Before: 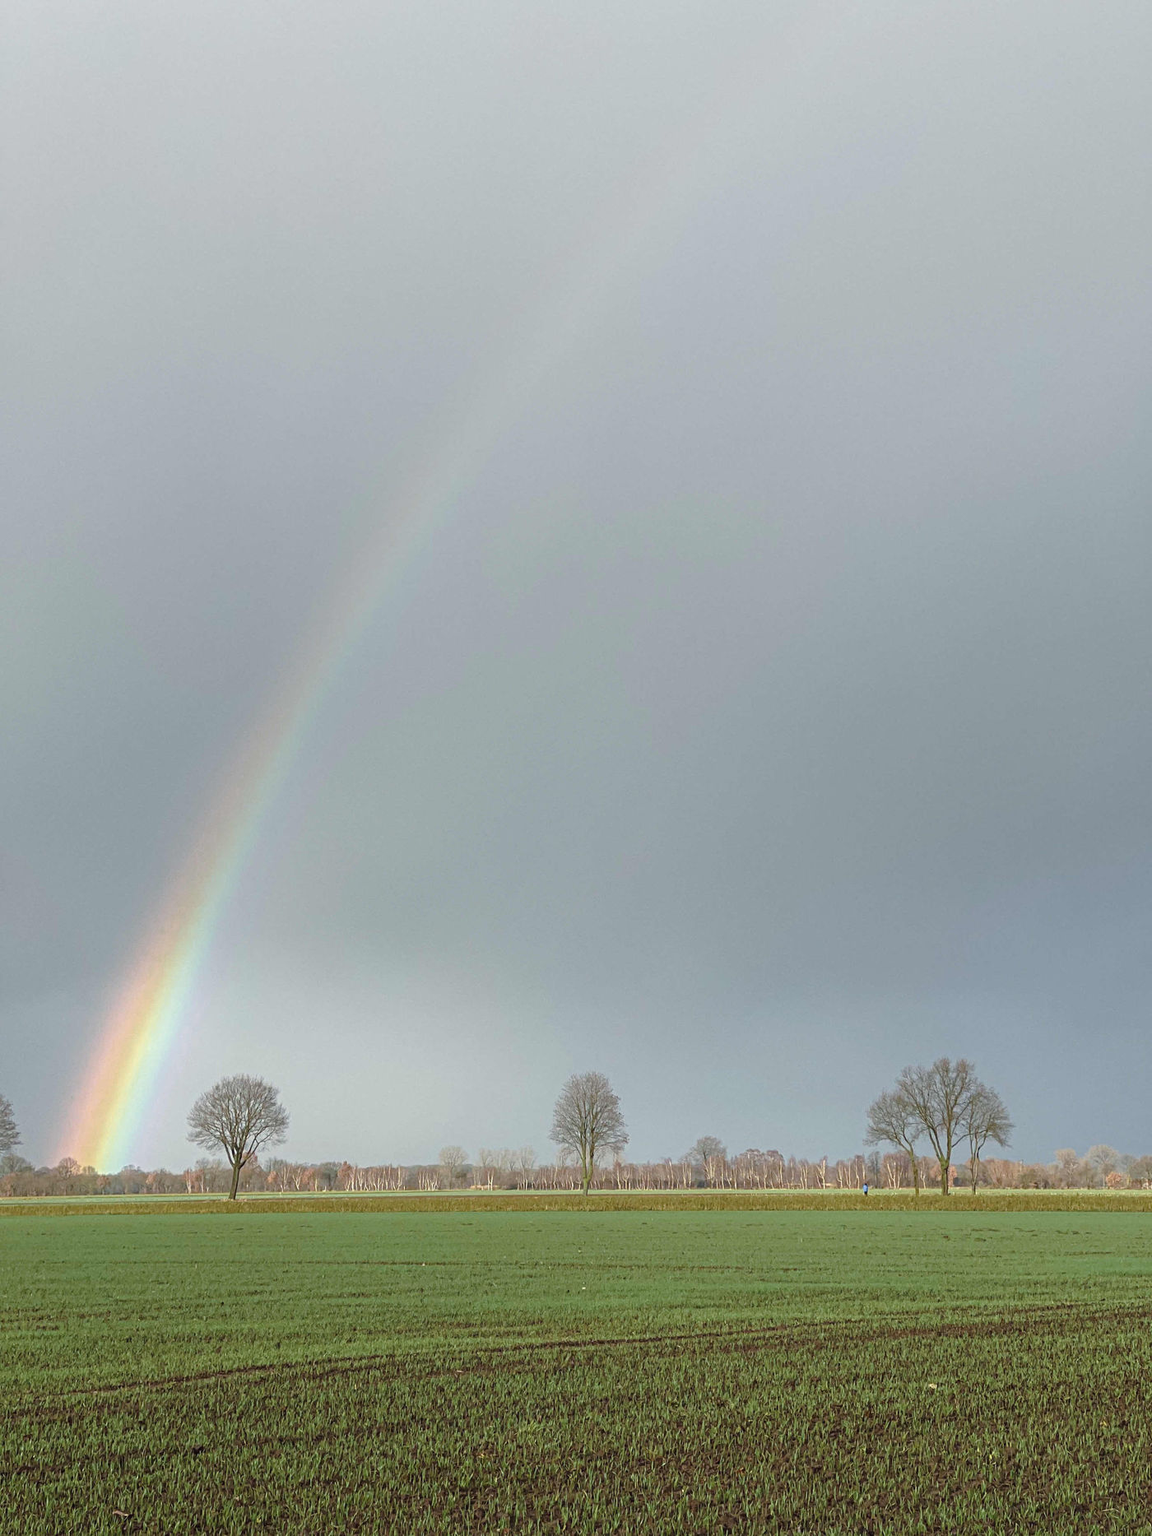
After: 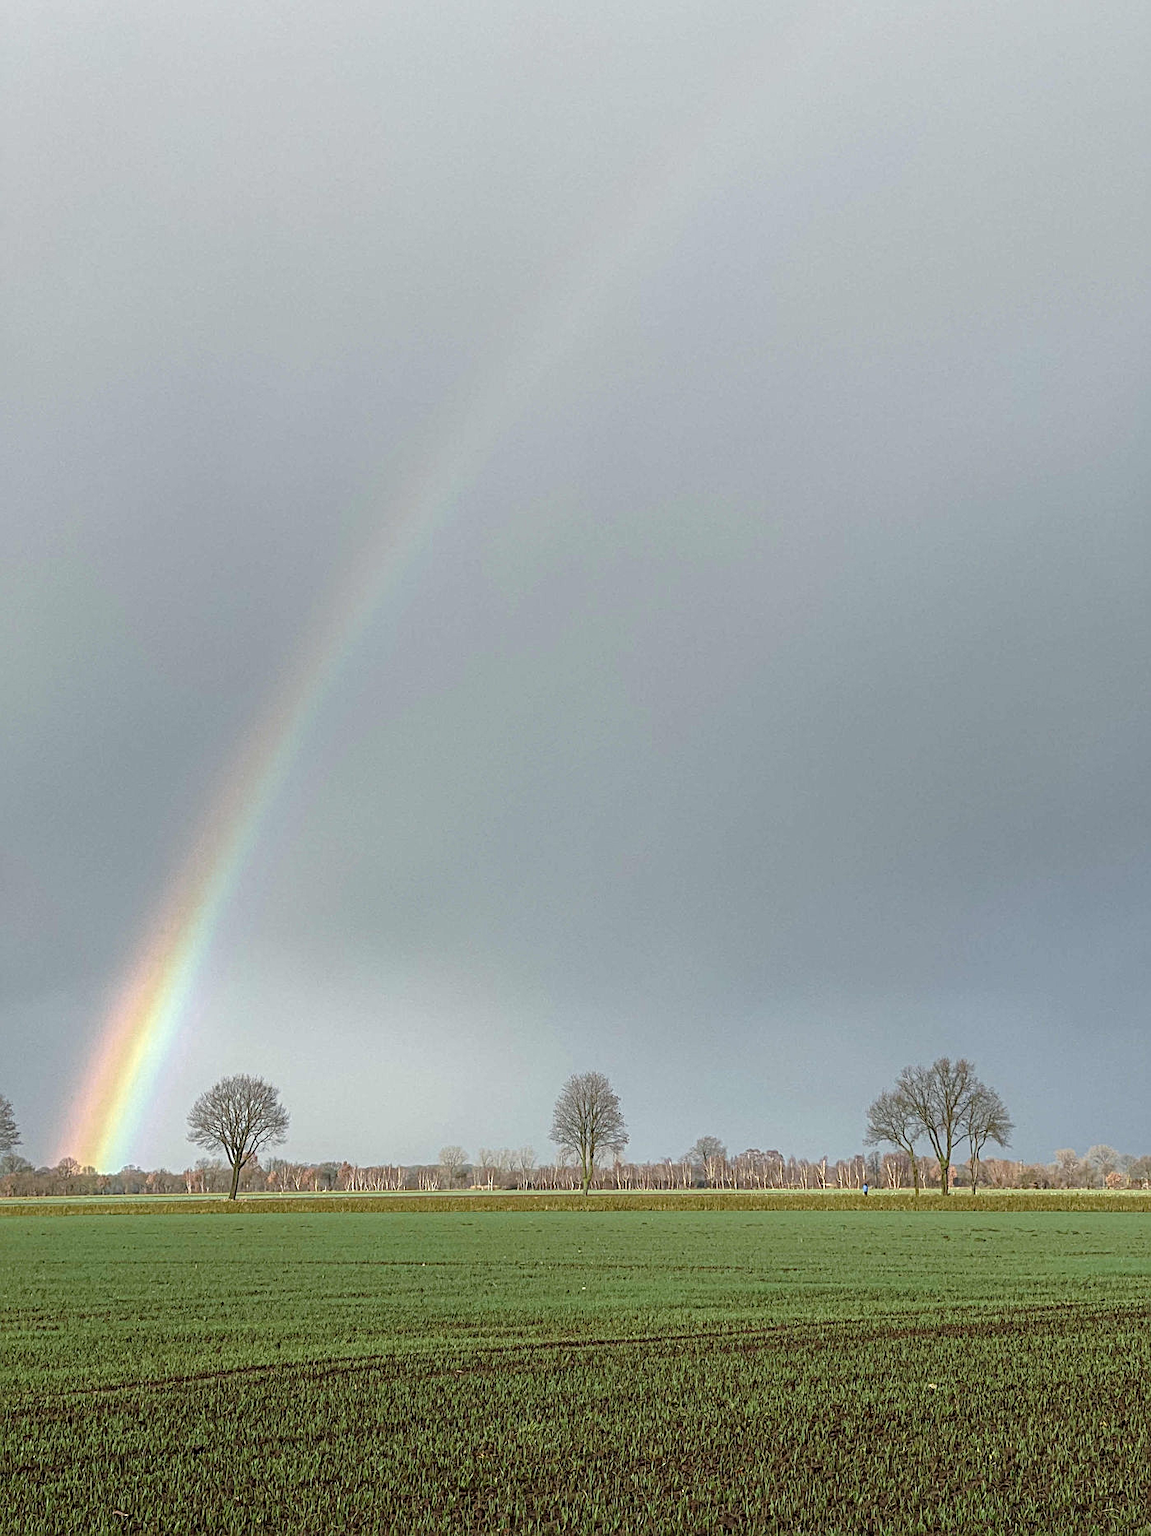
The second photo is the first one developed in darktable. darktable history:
local contrast: shadows 94%
base curve: curves: ch0 [(0, 0) (0.989, 0.992)], preserve colors none
sharpen: radius 2.167, amount 0.381, threshold 0
